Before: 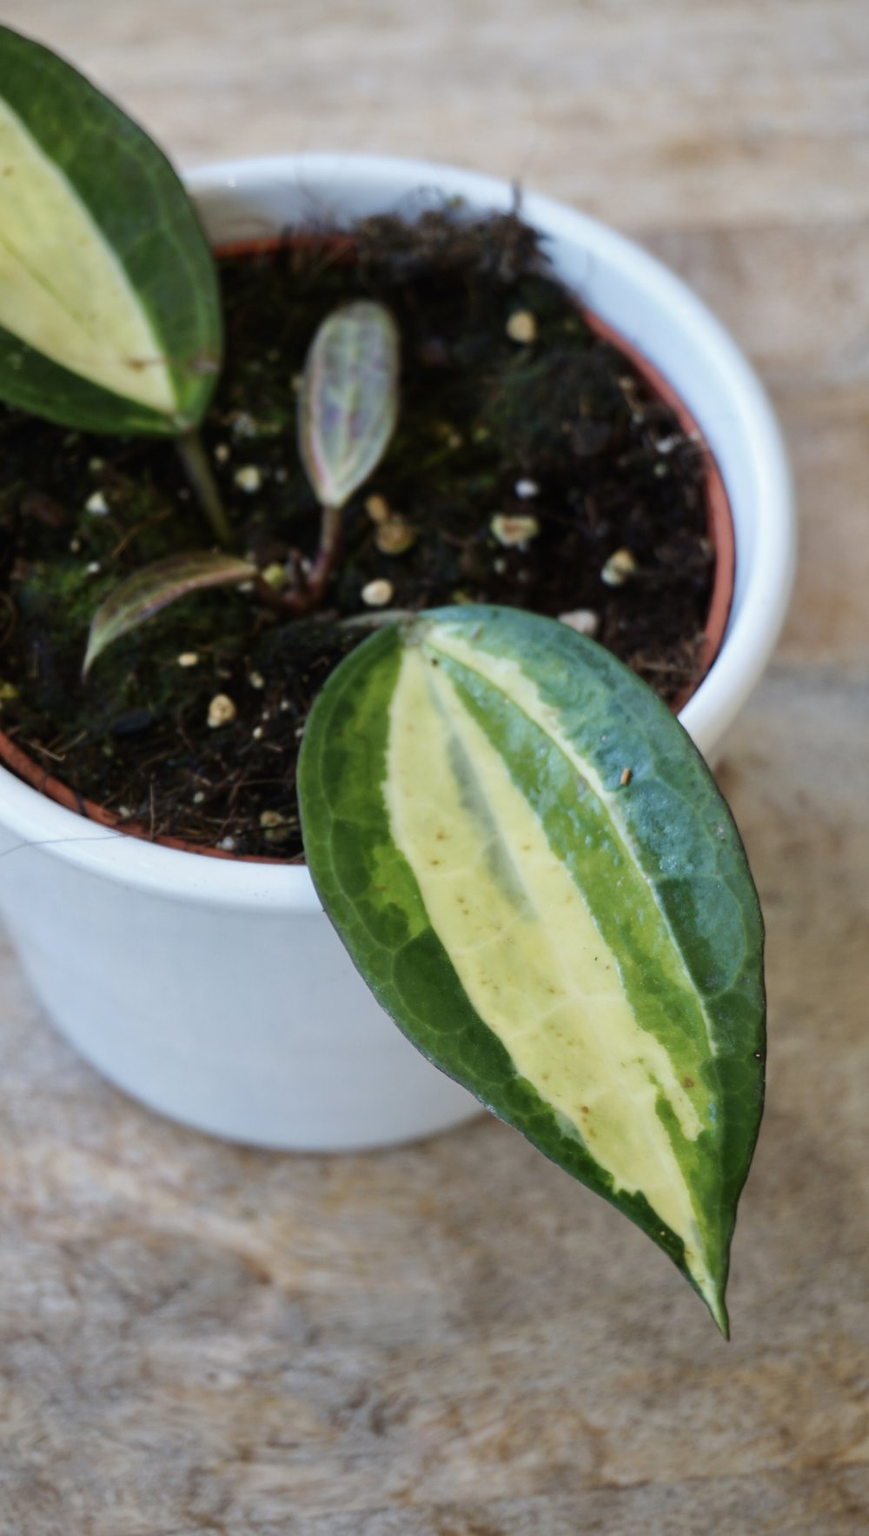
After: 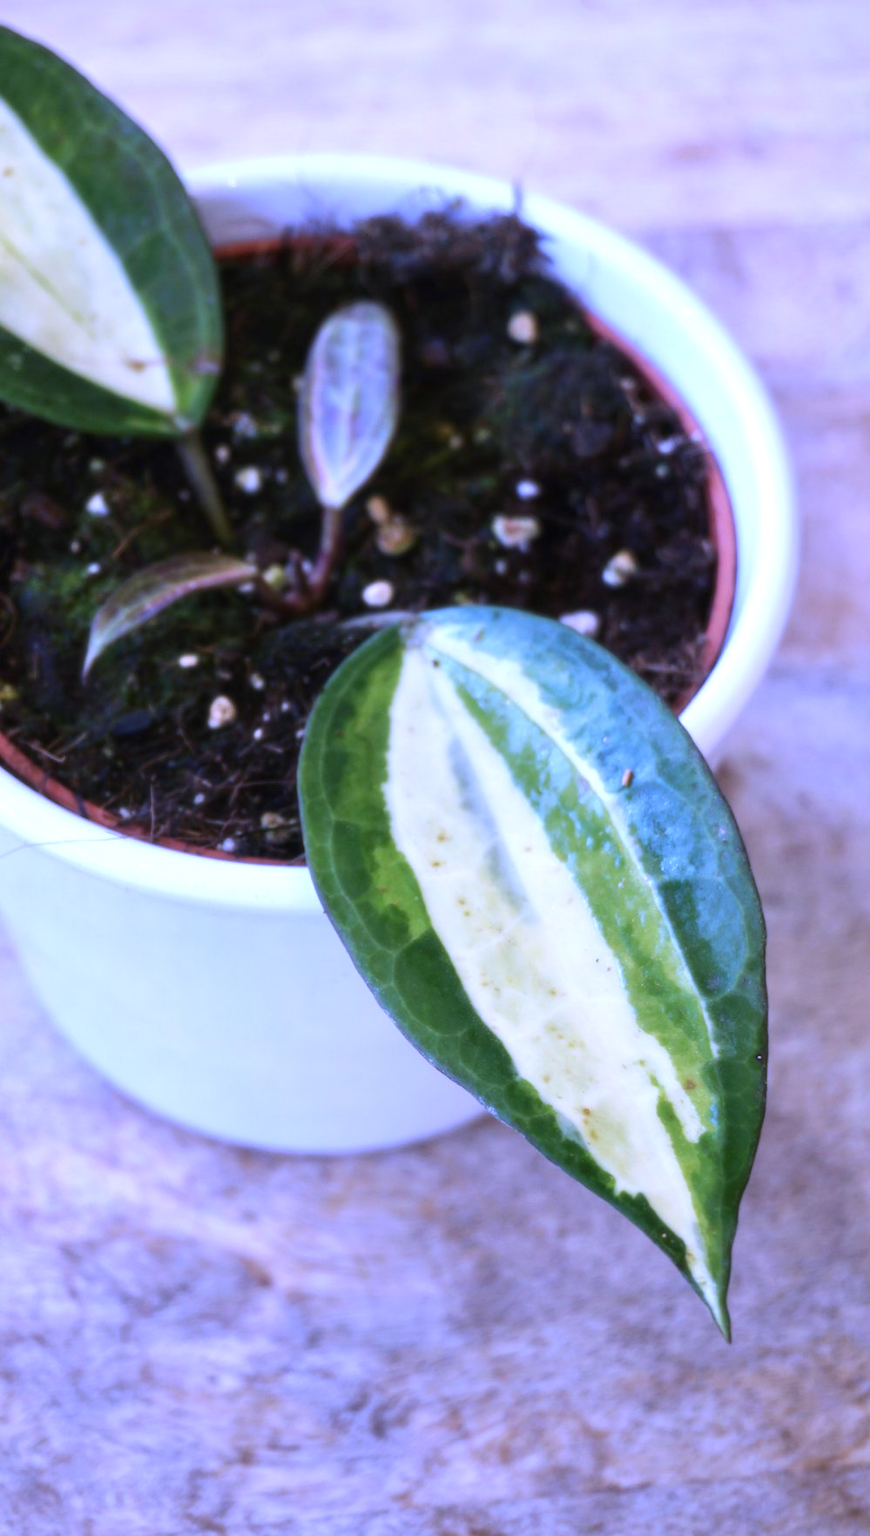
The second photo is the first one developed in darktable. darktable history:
crop: top 0.05%, bottom 0.098%
white balance: red 0.98, blue 1.61
exposure: black level correction 0, exposure 0.5 EV, compensate highlight preservation false
soften: size 10%, saturation 50%, brightness 0.2 EV, mix 10%
